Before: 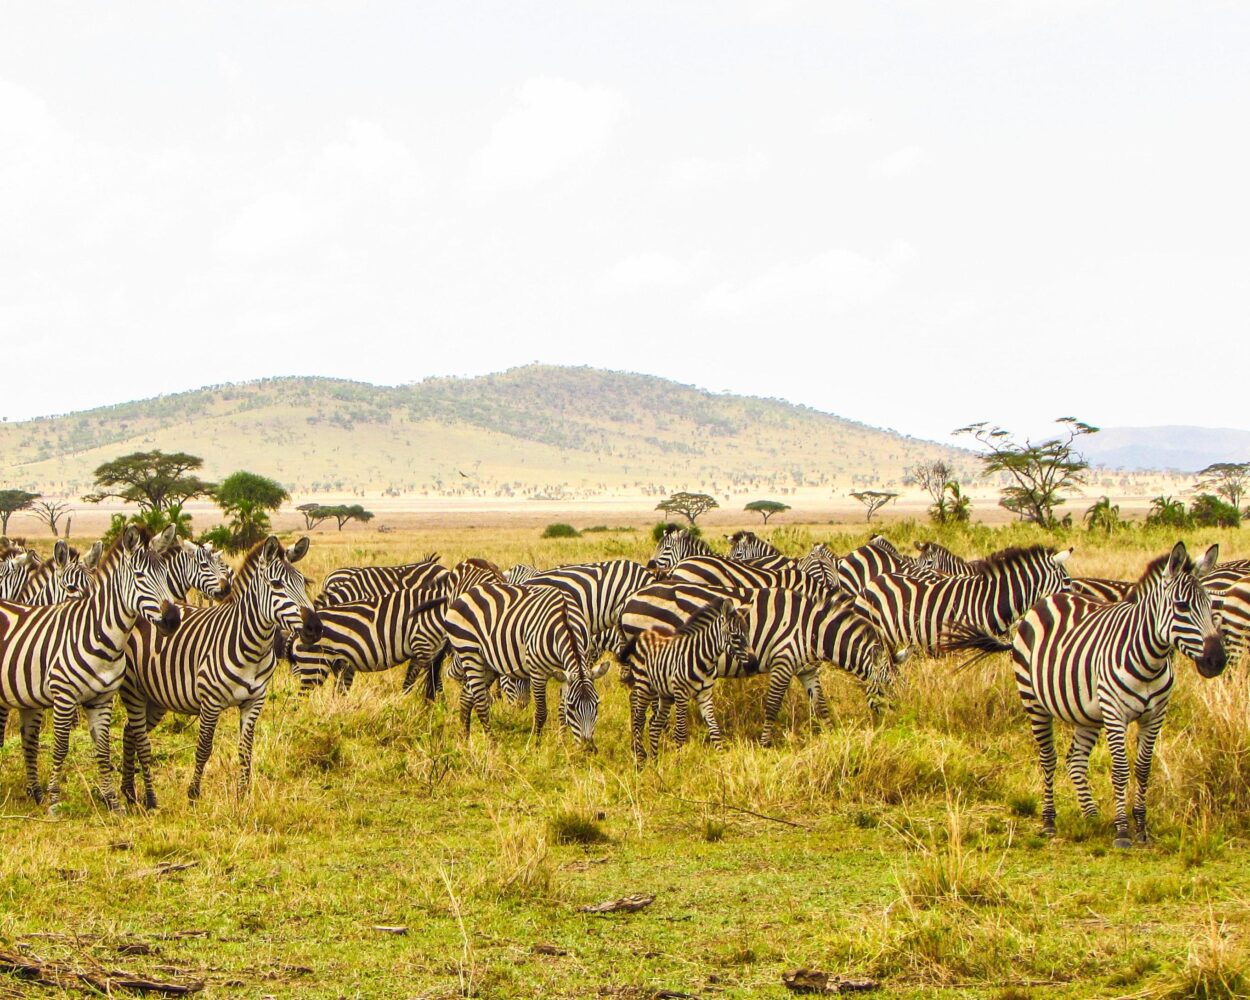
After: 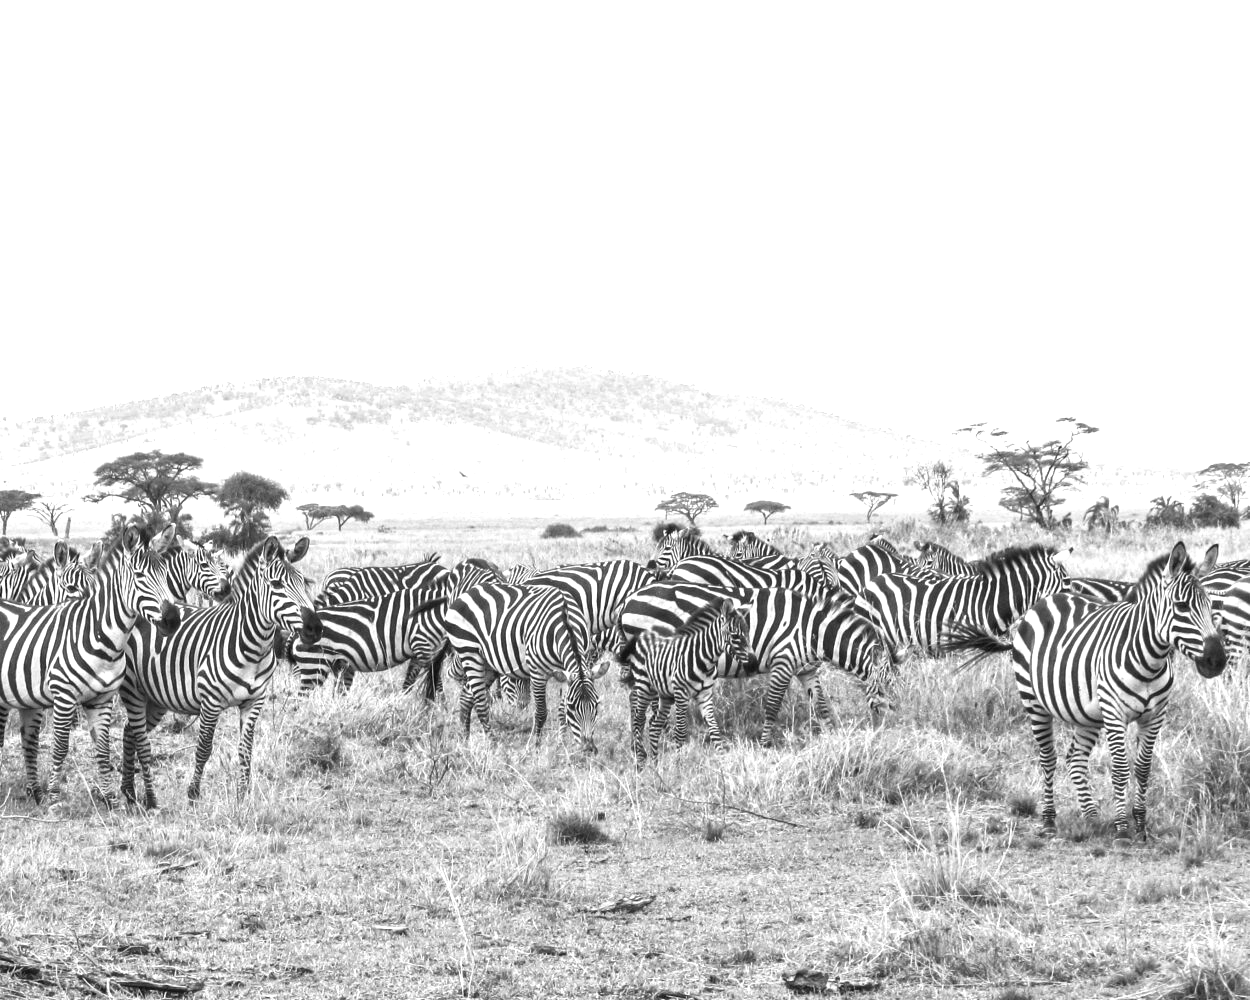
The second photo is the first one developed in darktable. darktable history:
monochrome: on, module defaults
rgb levels: preserve colors max RGB
exposure: black level correction 0, exposure 0.7 EV, compensate exposure bias true, compensate highlight preservation false
